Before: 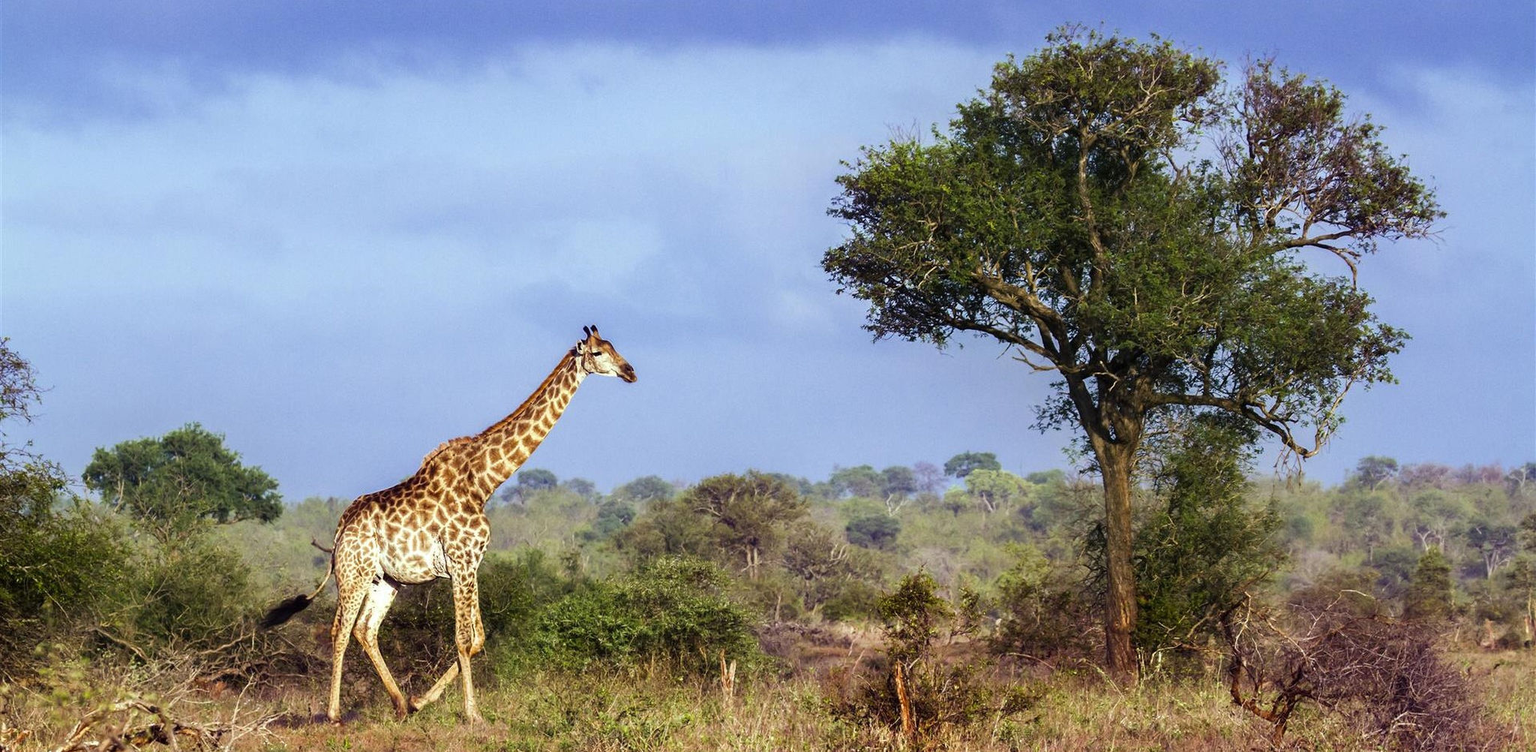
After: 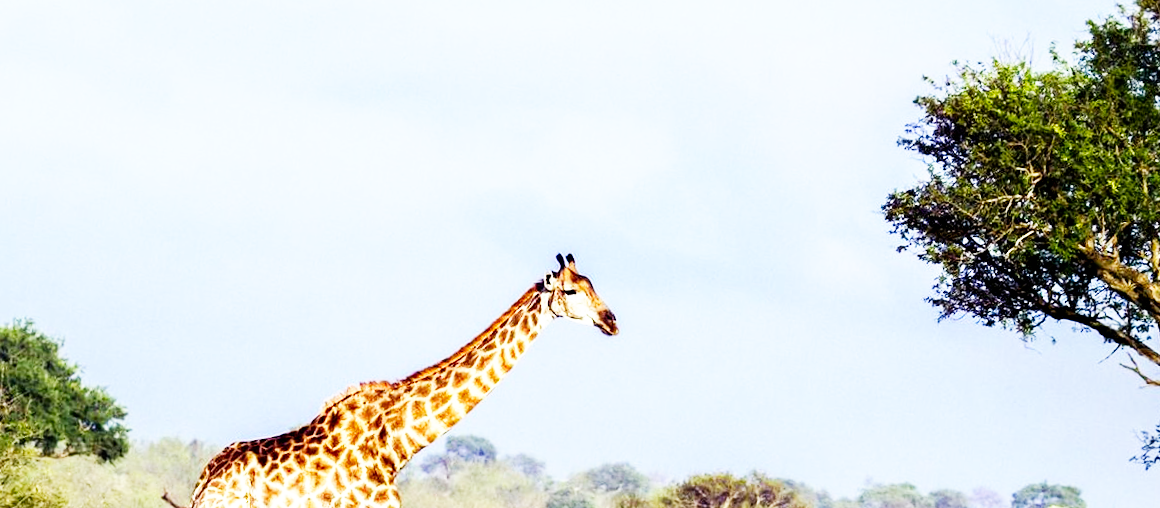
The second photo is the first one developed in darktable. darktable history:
base curve: curves: ch0 [(0, 0) (0.007, 0.004) (0.027, 0.03) (0.046, 0.07) (0.207, 0.54) (0.442, 0.872) (0.673, 0.972) (1, 1)], preserve colors none
crop and rotate: angle -6.93°, left 2.014%, top 6.864%, right 27.764%, bottom 30.242%
exposure: black level correction 0.009, exposure 0.107 EV, compensate exposure bias true, compensate highlight preservation false
tone equalizer: edges refinement/feathering 500, mask exposure compensation -1.57 EV, preserve details no
